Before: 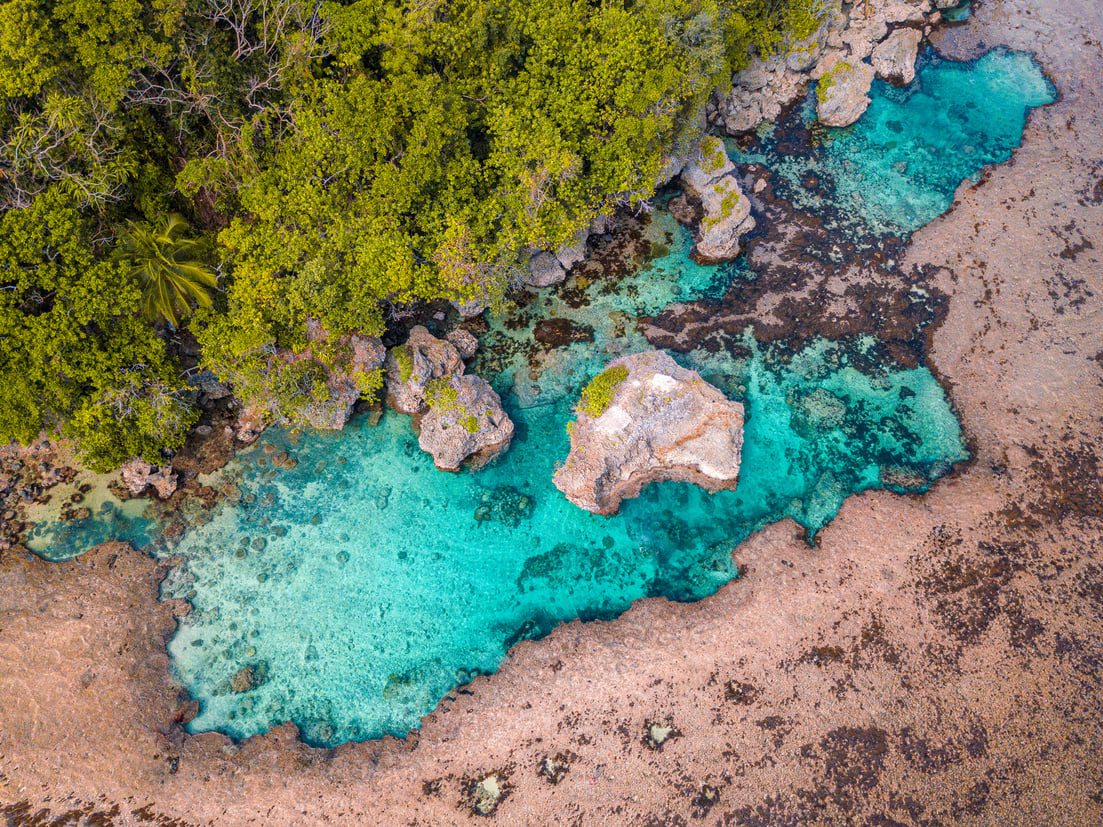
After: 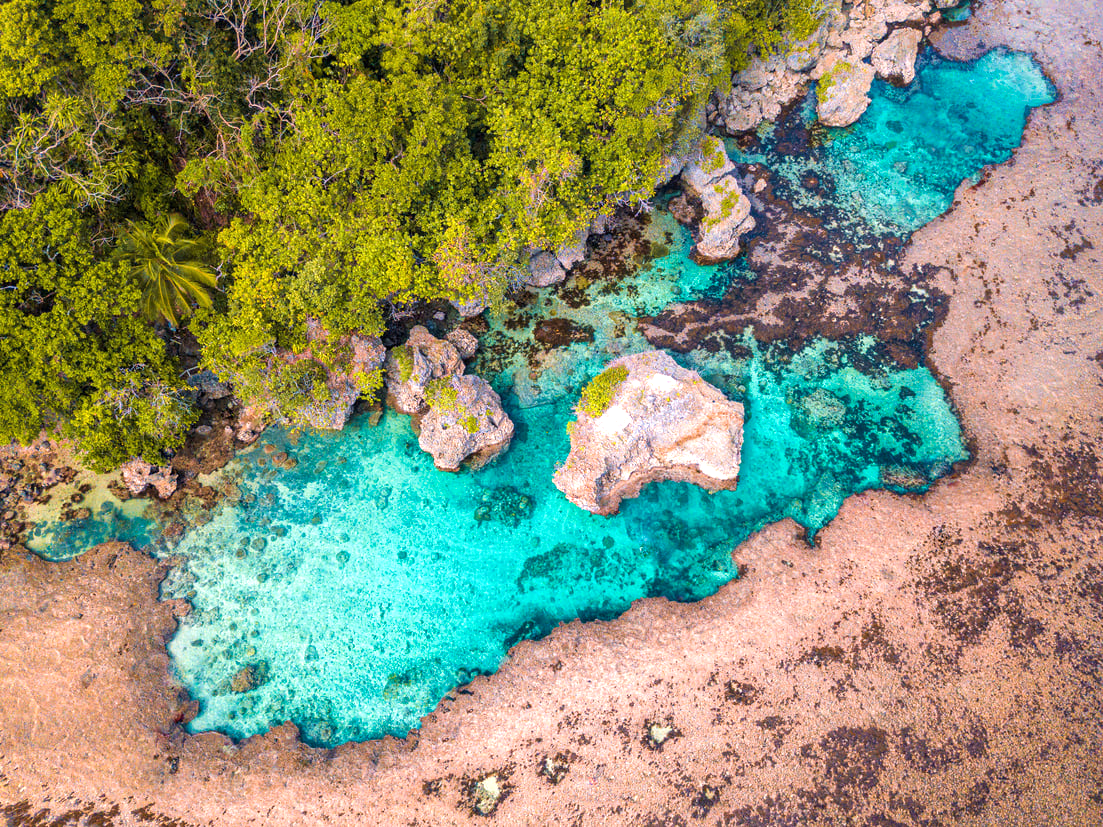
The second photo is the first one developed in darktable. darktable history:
exposure: exposure 0.51 EV, compensate highlight preservation false
velvia: on, module defaults
